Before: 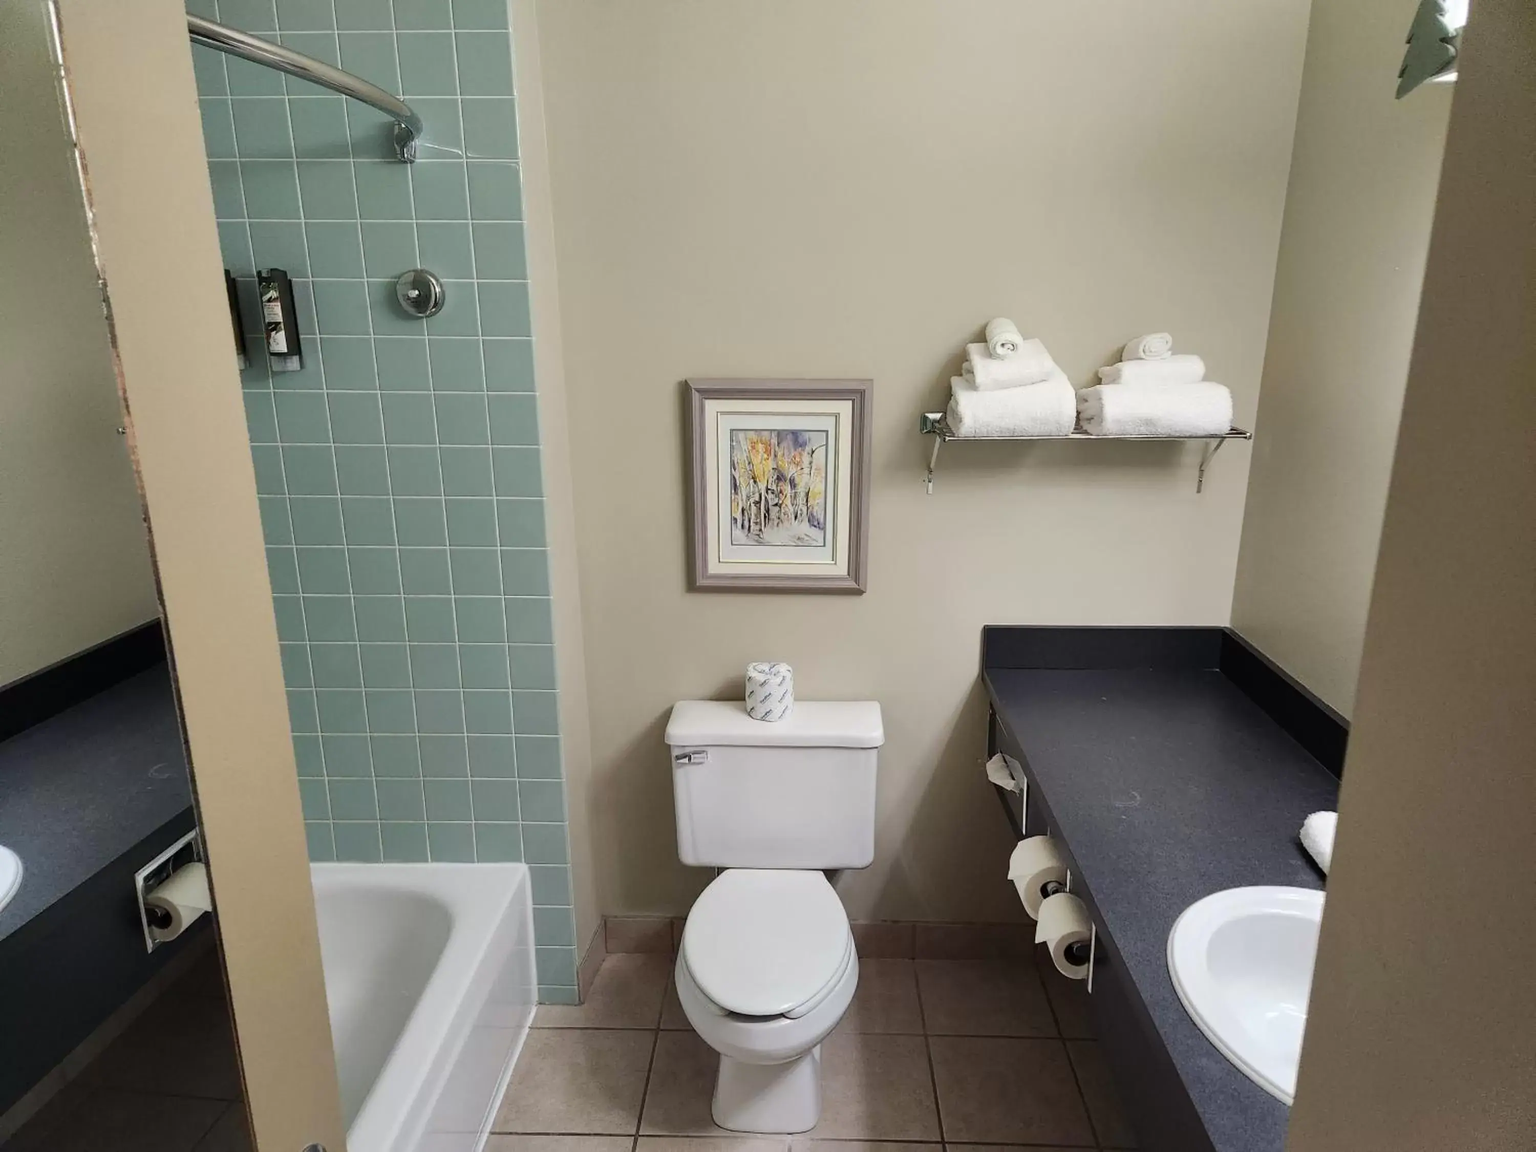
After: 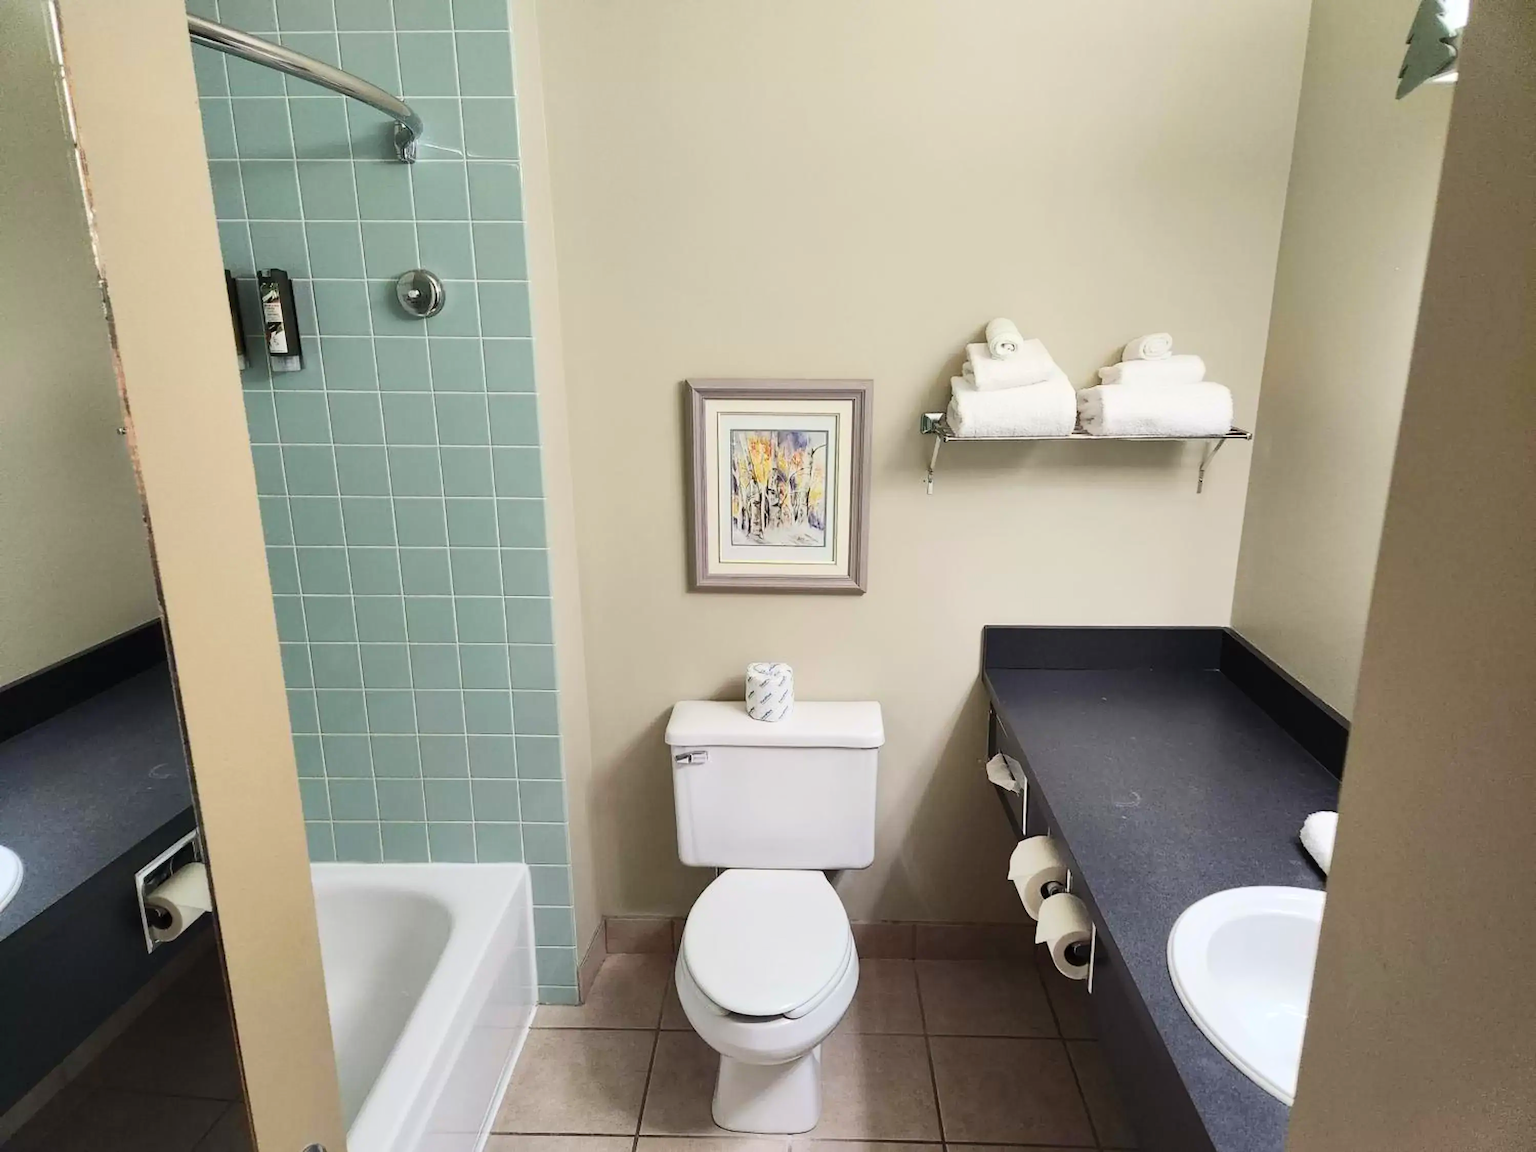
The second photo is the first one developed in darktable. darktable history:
contrast brightness saturation: contrast 0.201, brightness 0.158, saturation 0.222
